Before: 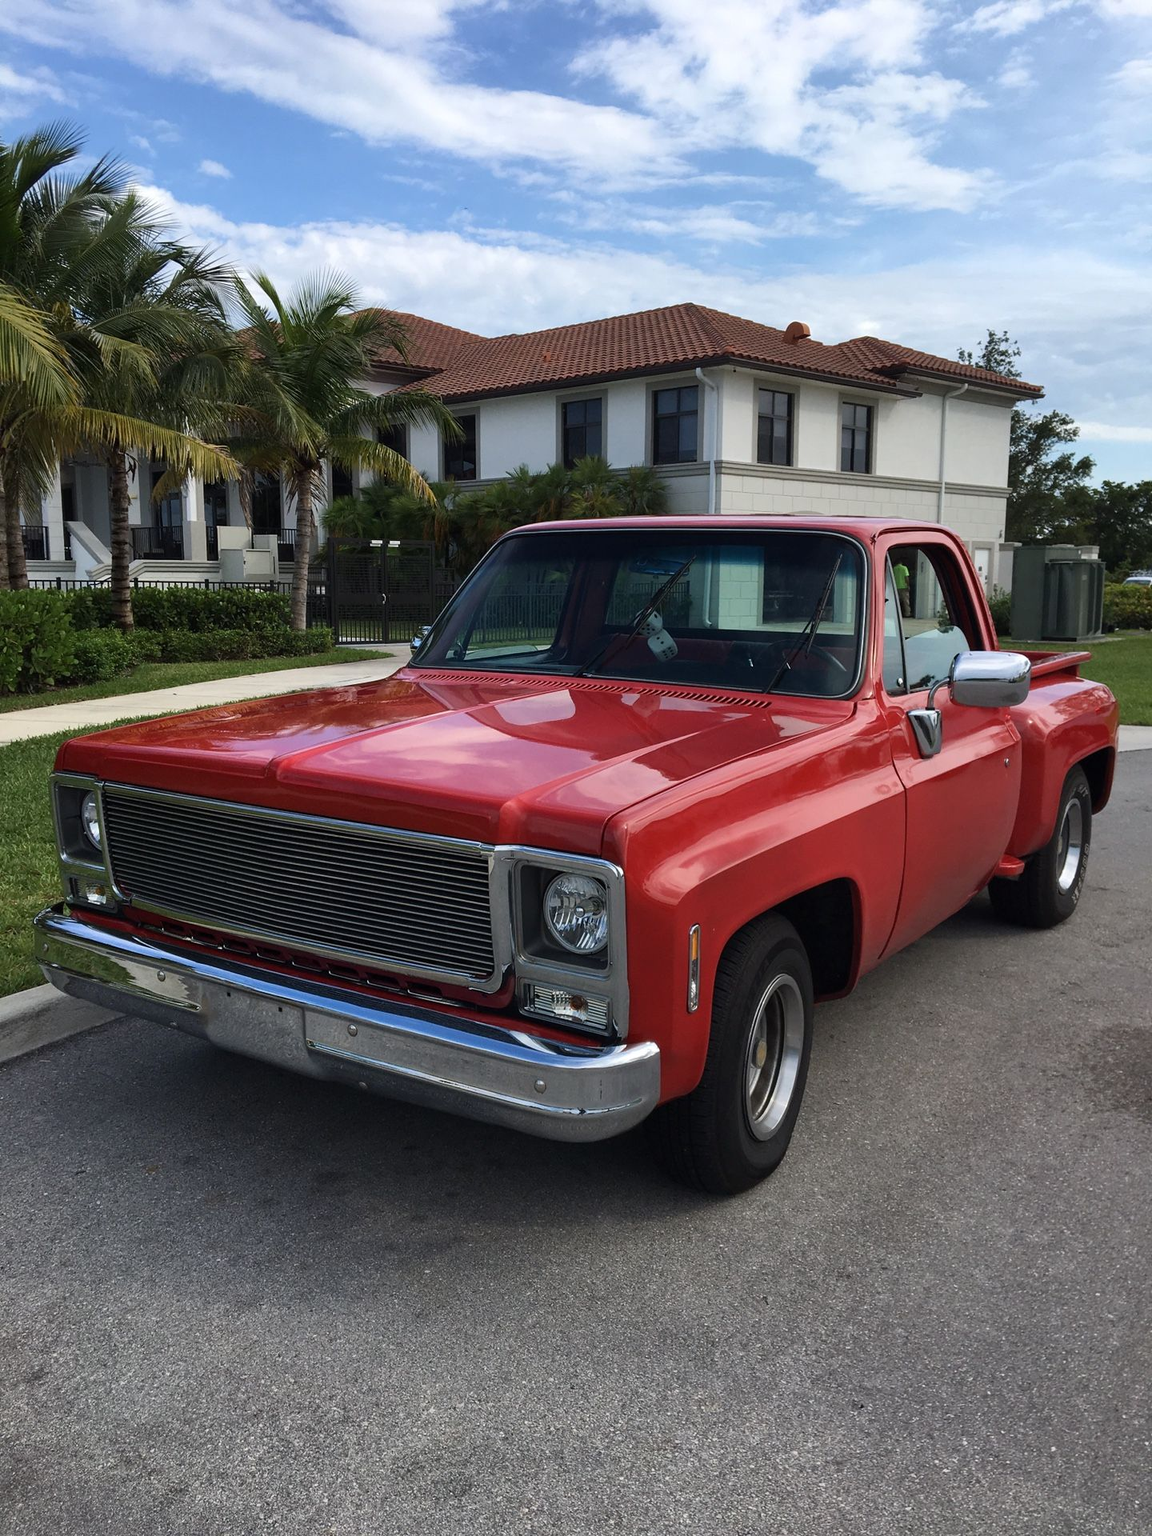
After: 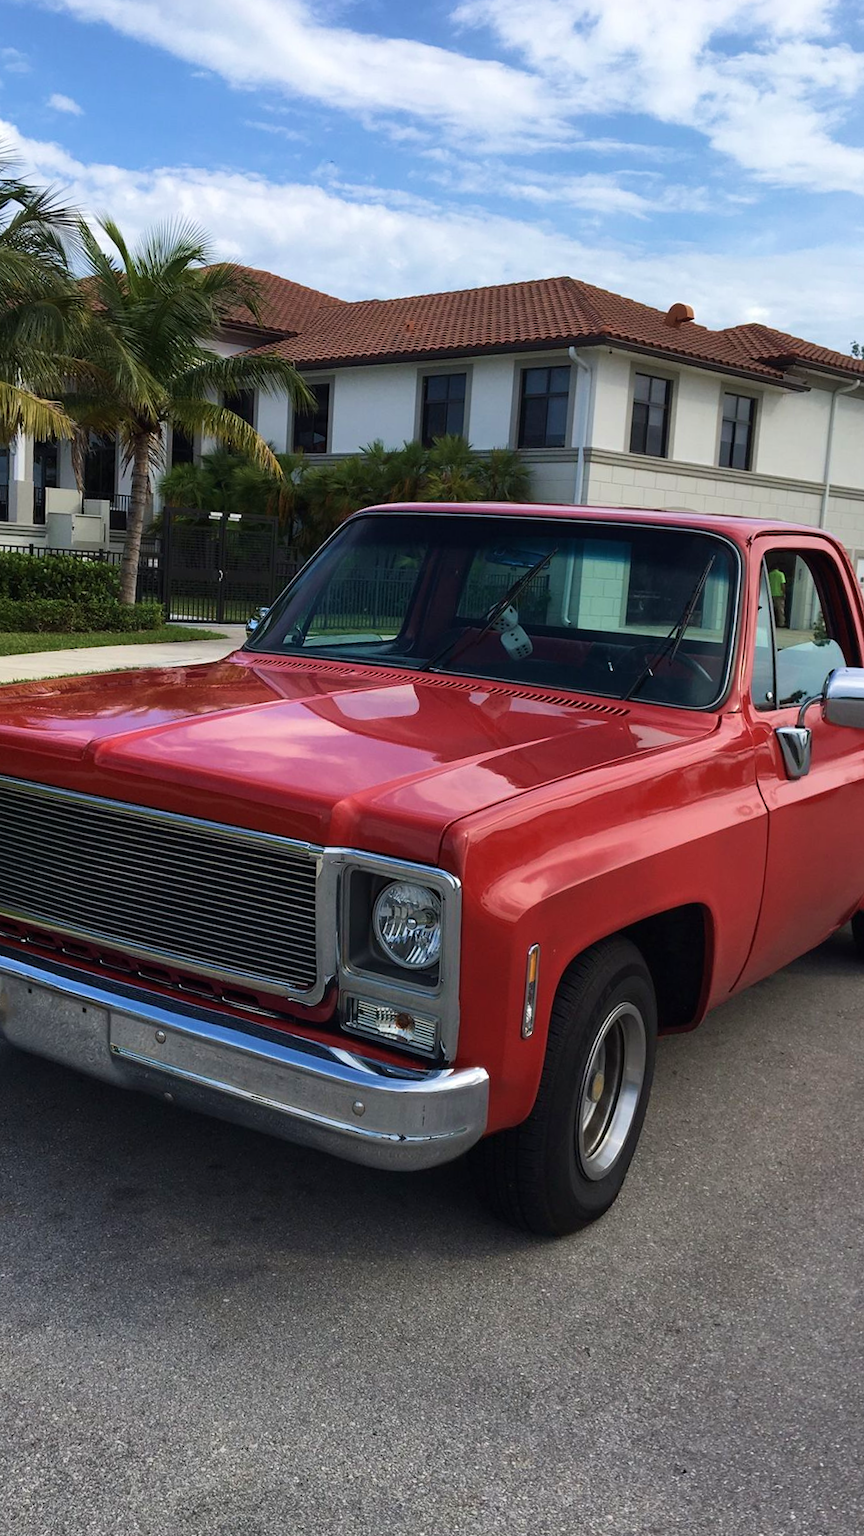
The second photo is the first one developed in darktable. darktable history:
velvia: on, module defaults
crop and rotate: angle -3.23°, left 13.98%, top 0.028%, right 11.063%, bottom 0.058%
